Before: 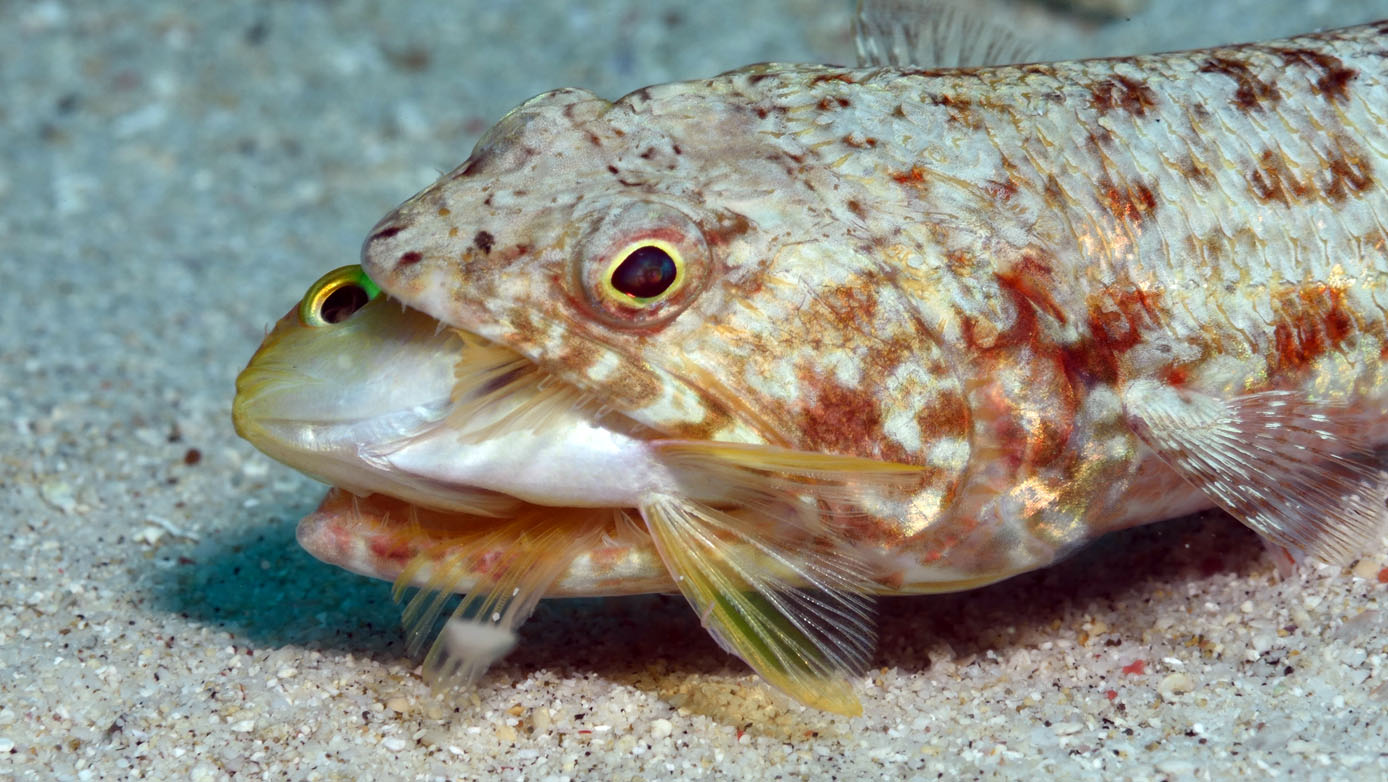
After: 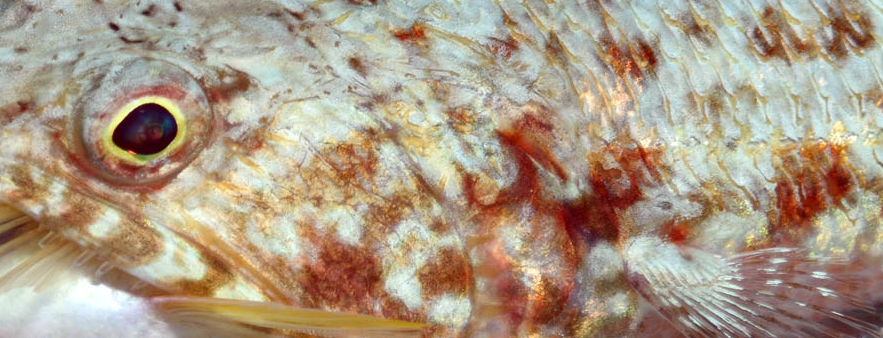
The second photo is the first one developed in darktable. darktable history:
crop: left 36.005%, top 18.293%, right 0.31%, bottom 38.444%
contrast brightness saturation: contrast 0.07
